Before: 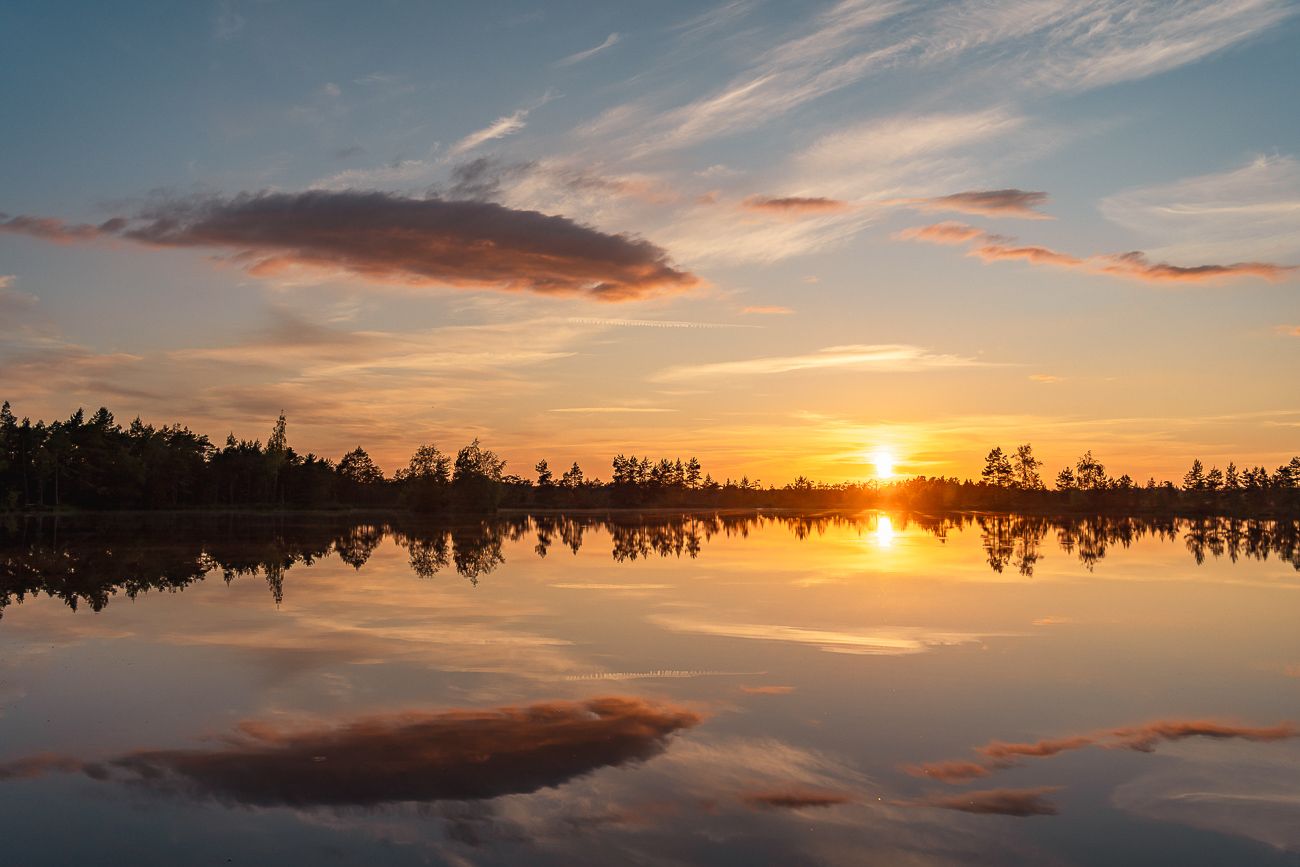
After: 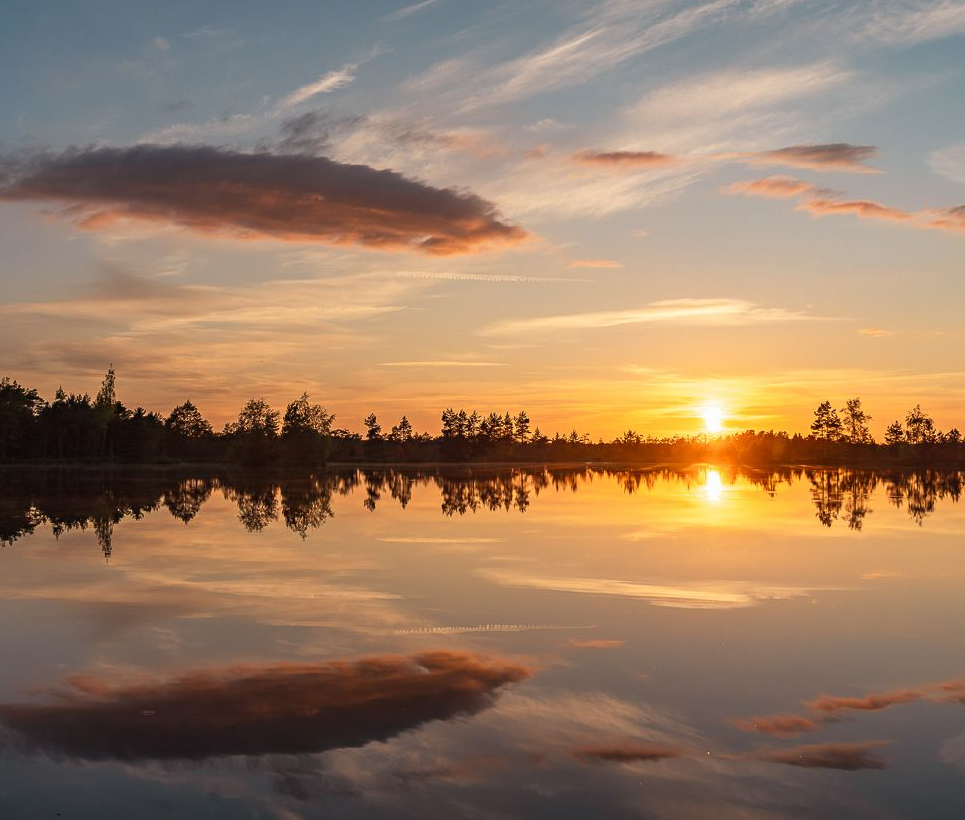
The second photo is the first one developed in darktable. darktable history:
crop and rotate: left 13.185%, top 5.403%, right 12.523%
